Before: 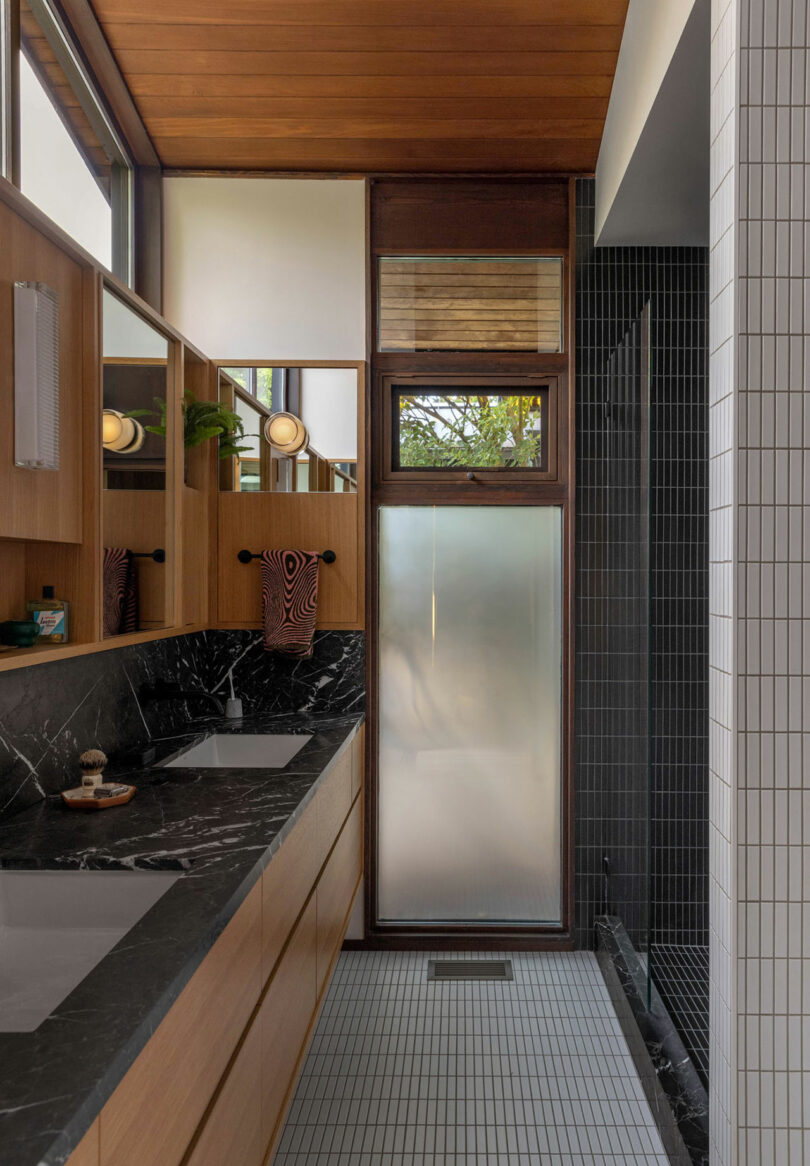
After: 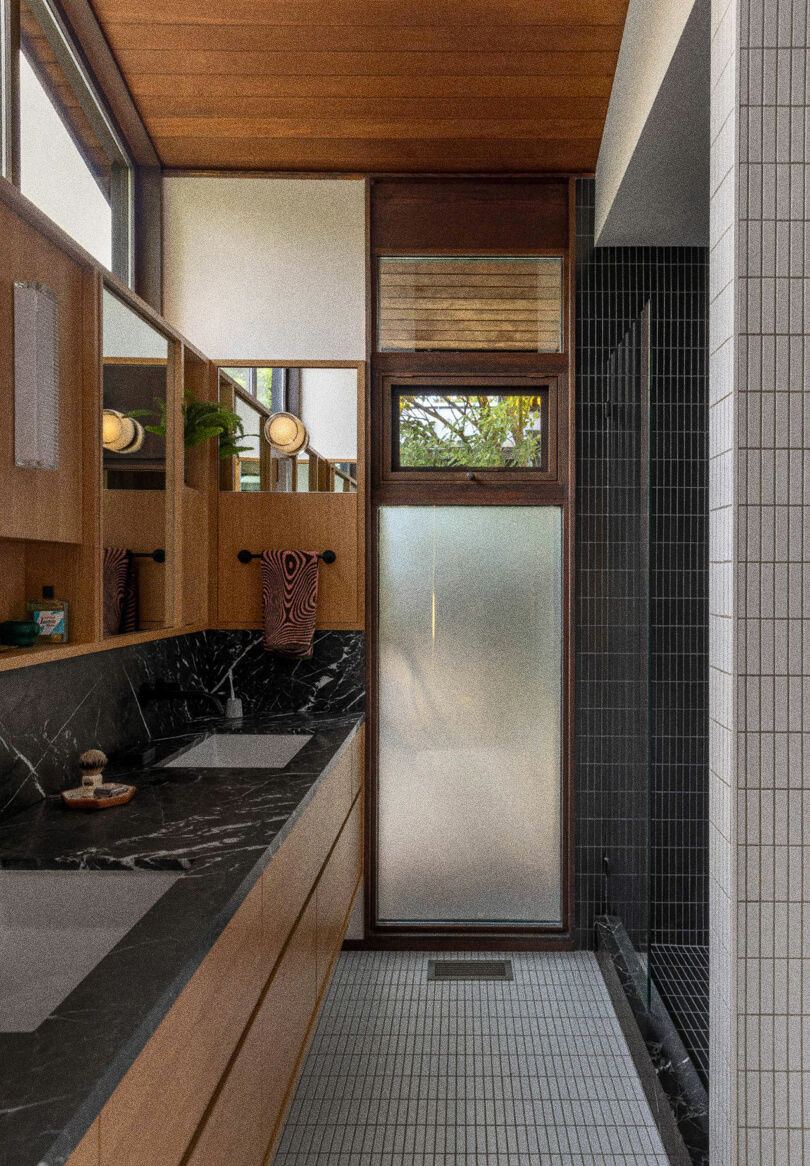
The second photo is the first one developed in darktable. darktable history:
contrast brightness saturation: contrast 0.1, brightness 0.02, saturation 0.02
grain: coarseness 0.09 ISO, strength 40%
